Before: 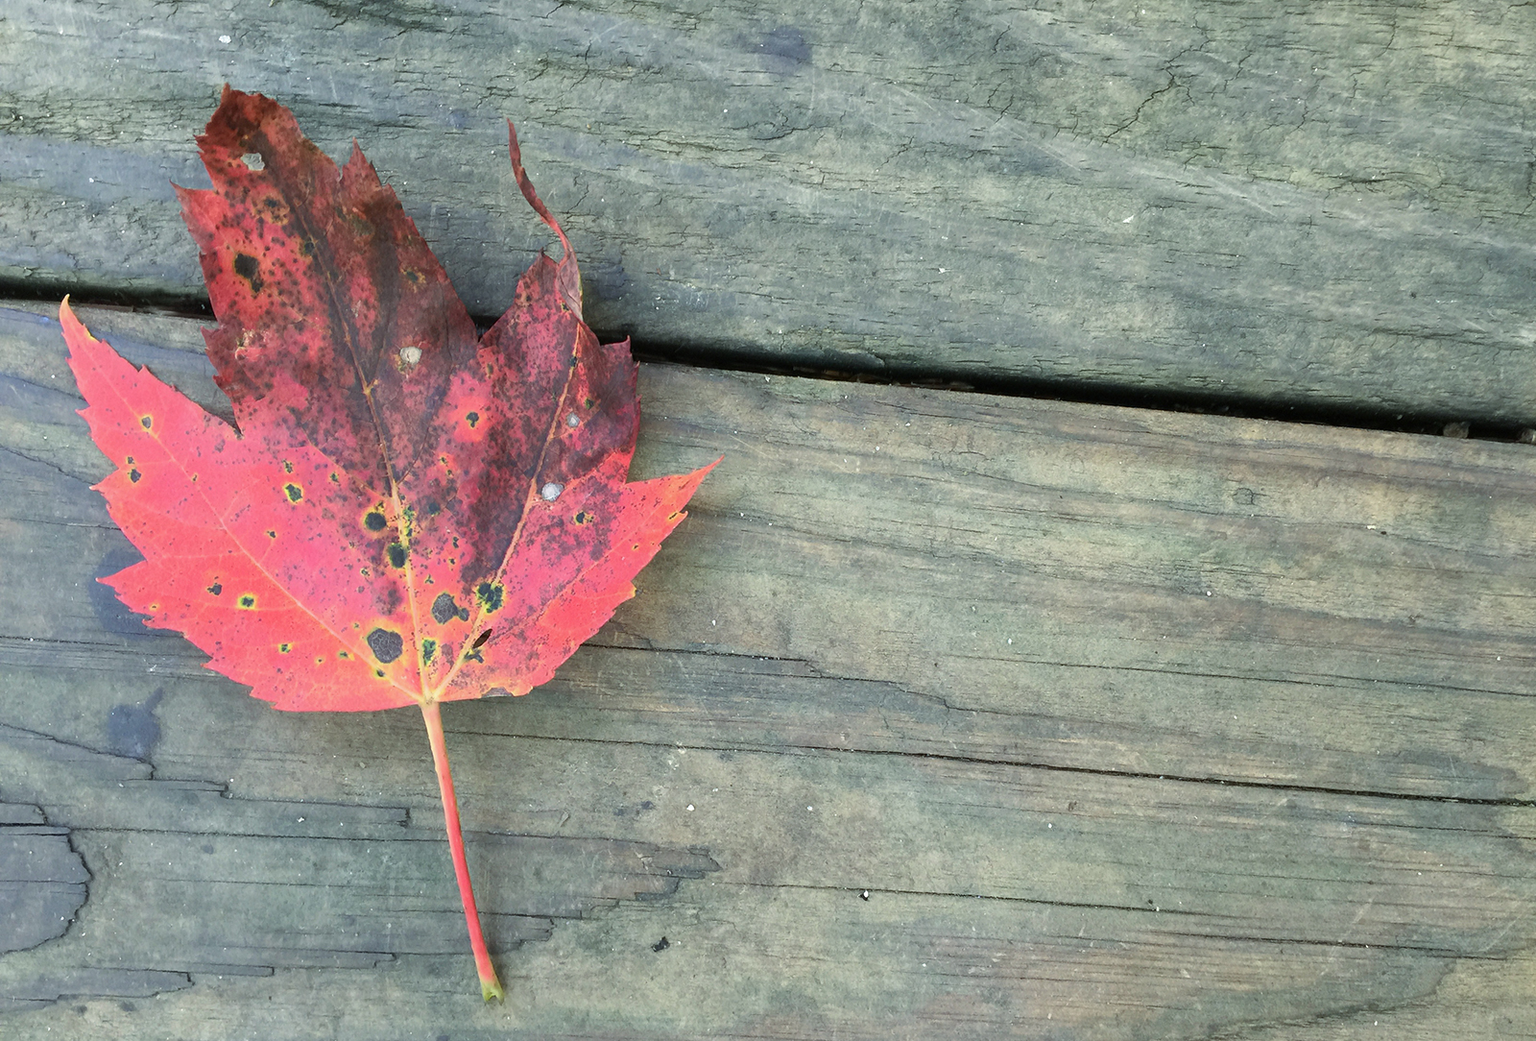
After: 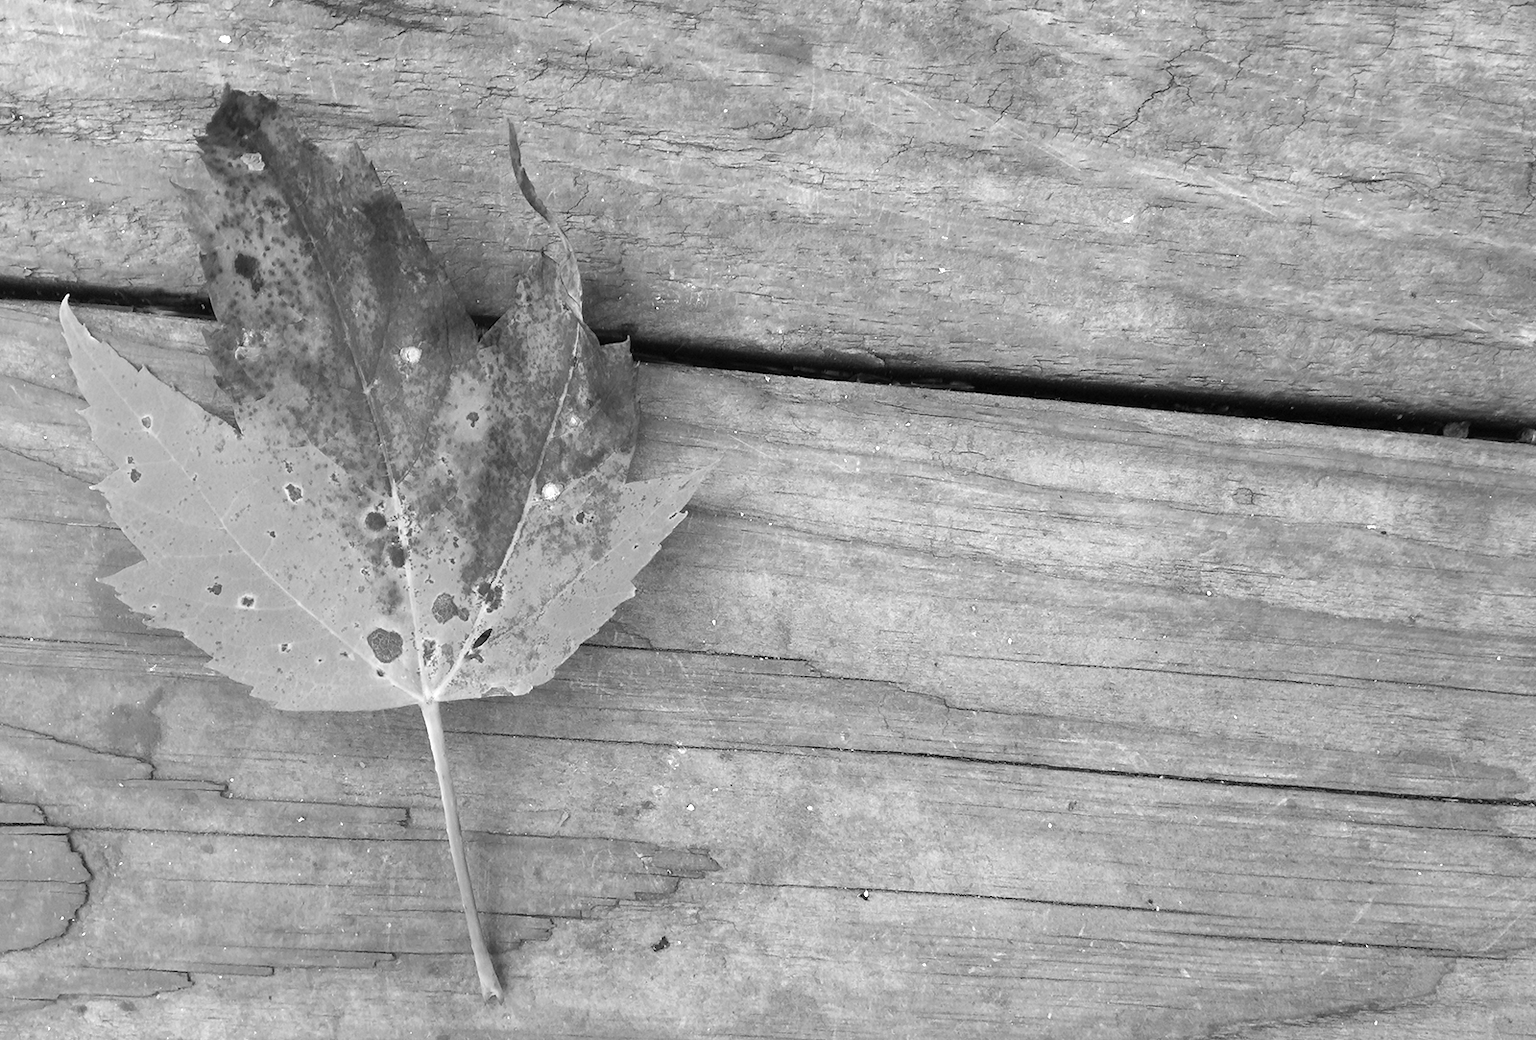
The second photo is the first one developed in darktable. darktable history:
exposure: black level correction 0, exposure 0.5 EV, compensate highlight preservation false
color calibration: output gray [0.267, 0.423, 0.267, 0], illuminant same as pipeline (D50), adaptation none (bypass)
base curve: curves: ch0 [(0, 0) (0.472, 0.455) (1, 1)], preserve colors none
color balance rgb: perceptual saturation grading › global saturation 25%, global vibrance 20%
